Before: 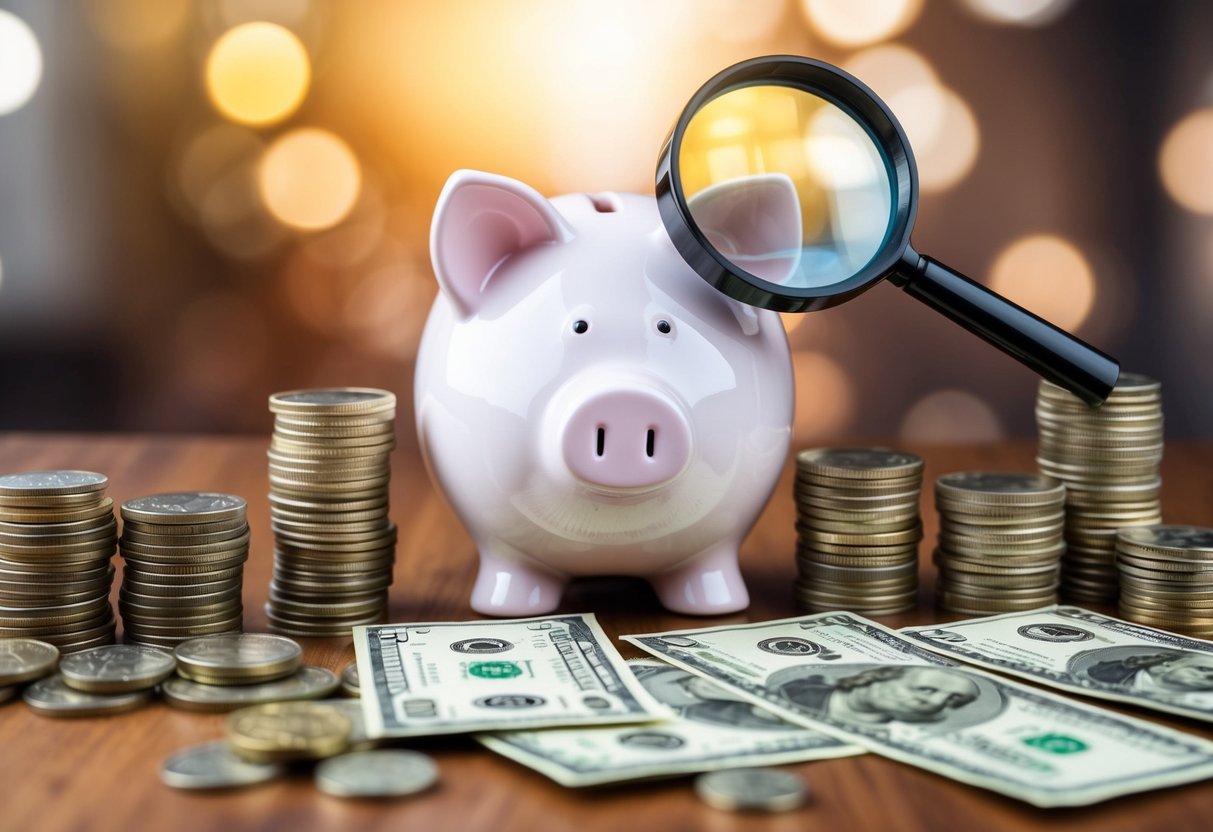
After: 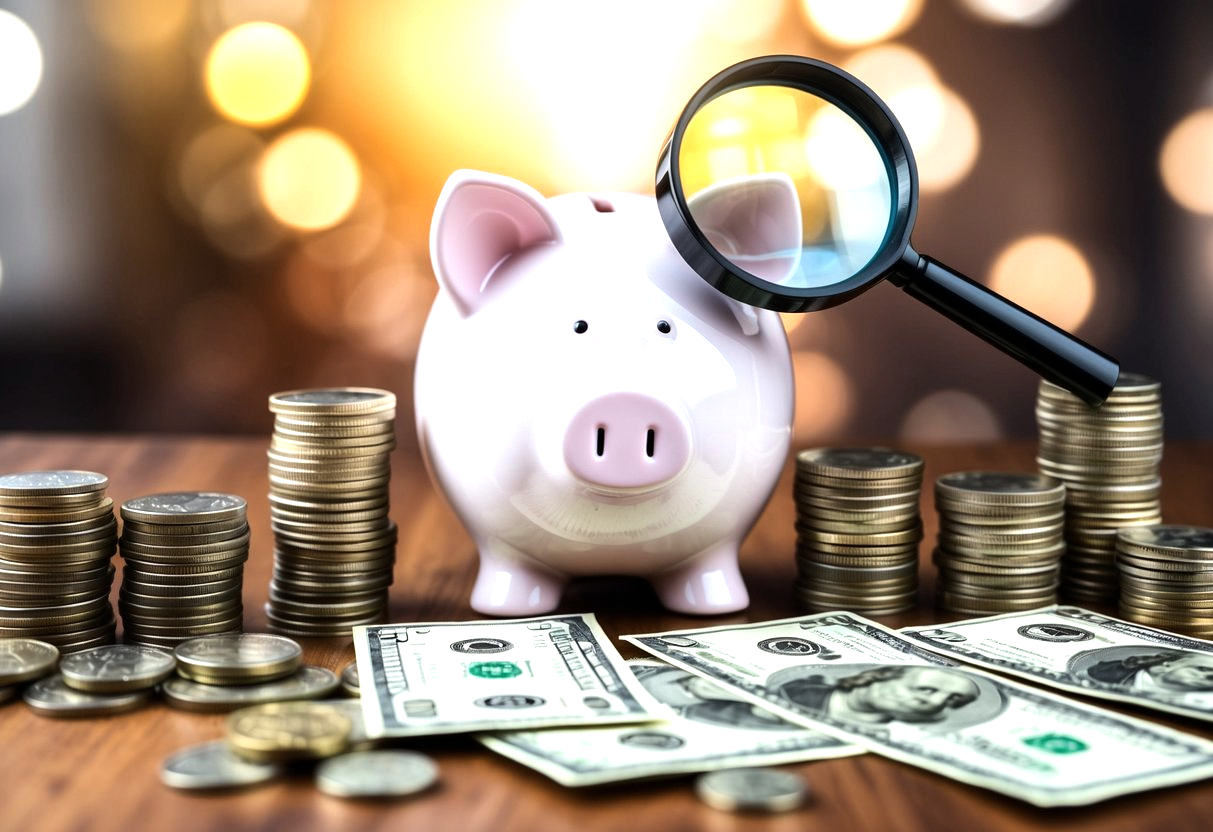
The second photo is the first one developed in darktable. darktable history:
tone equalizer: -8 EV -0.75 EV, -7 EV -0.7 EV, -6 EV -0.6 EV, -5 EV -0.4 EV, -3 EV 0.4 EV, -2 EV 0.6 EV, -1 EV 0.7 EV, +0 EV 0.75 EV, edges refinement/feathering 500, mask exposure compensation -1.57 EV, preserve details no
color balance rgb: on, module defaults
